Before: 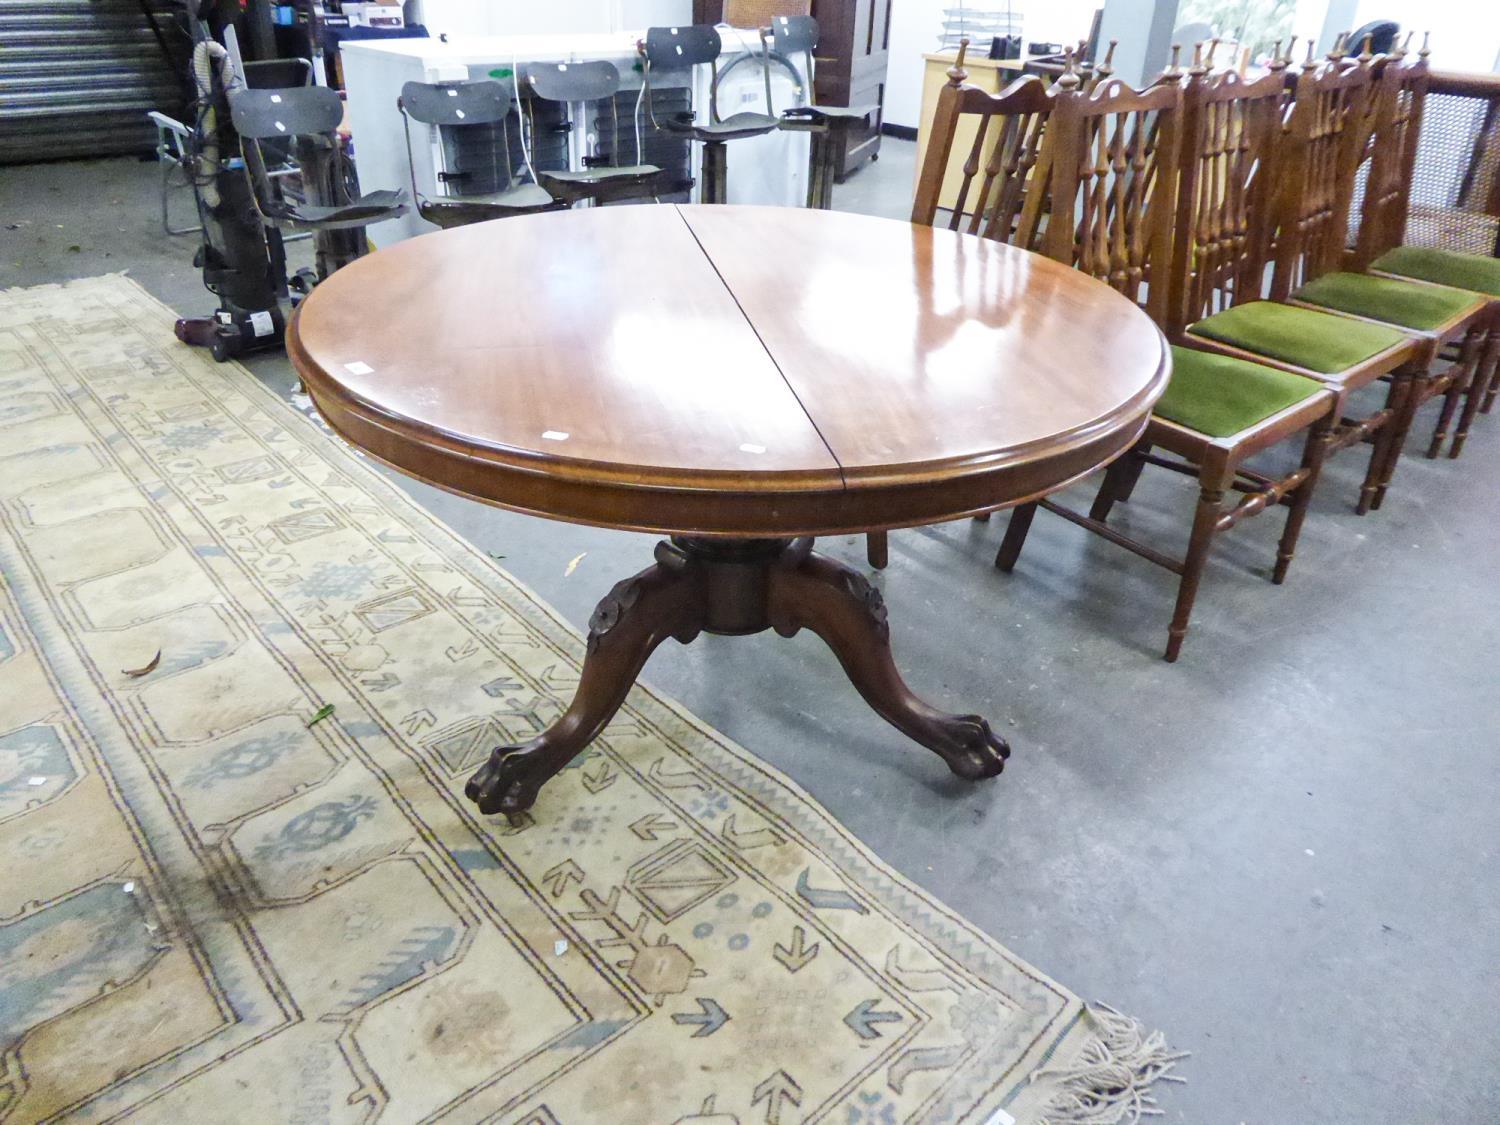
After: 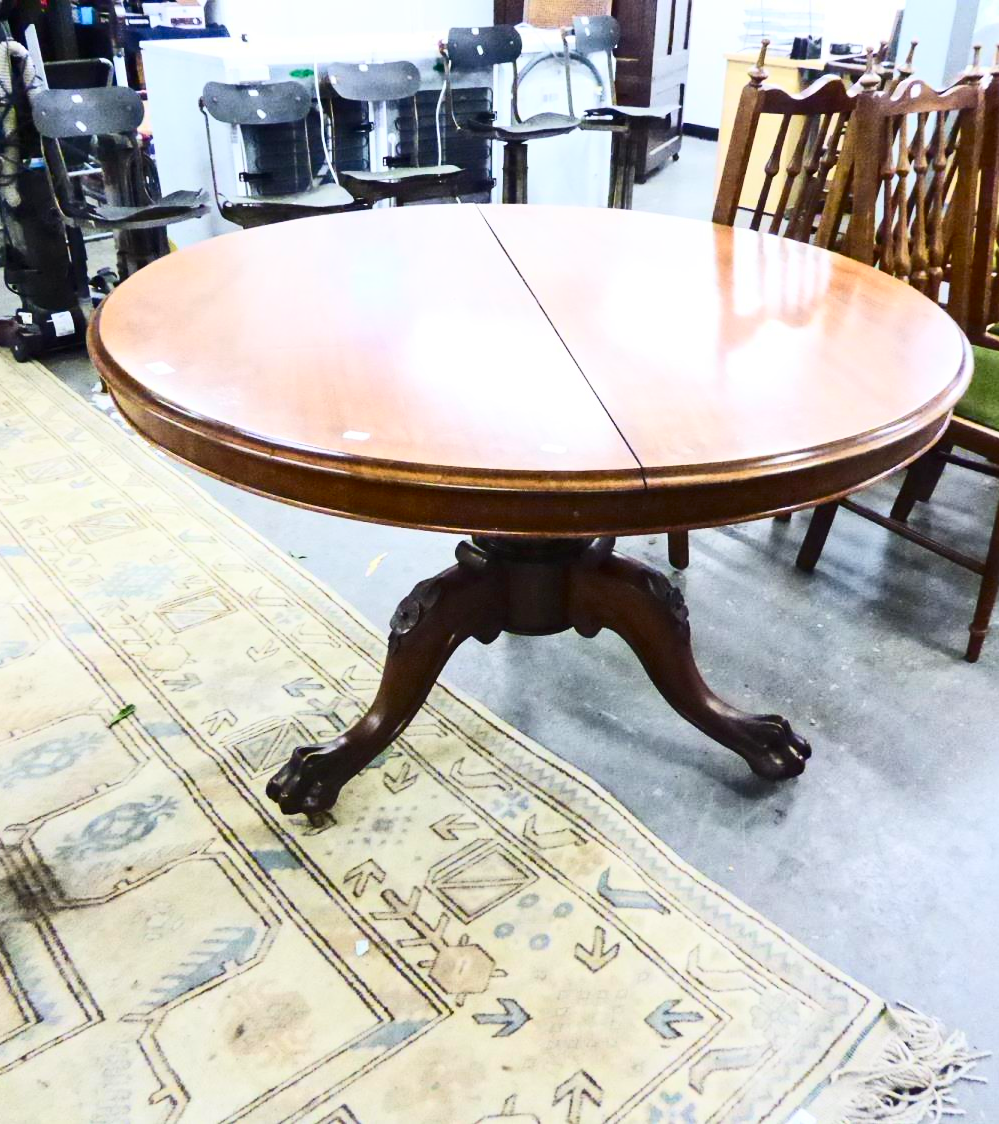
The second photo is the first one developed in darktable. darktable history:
contrast brightness saturation: contrast 0.401, brightness 0.101, saturation 0.212
crop and rotate: left 13.363%, right 19.985%
